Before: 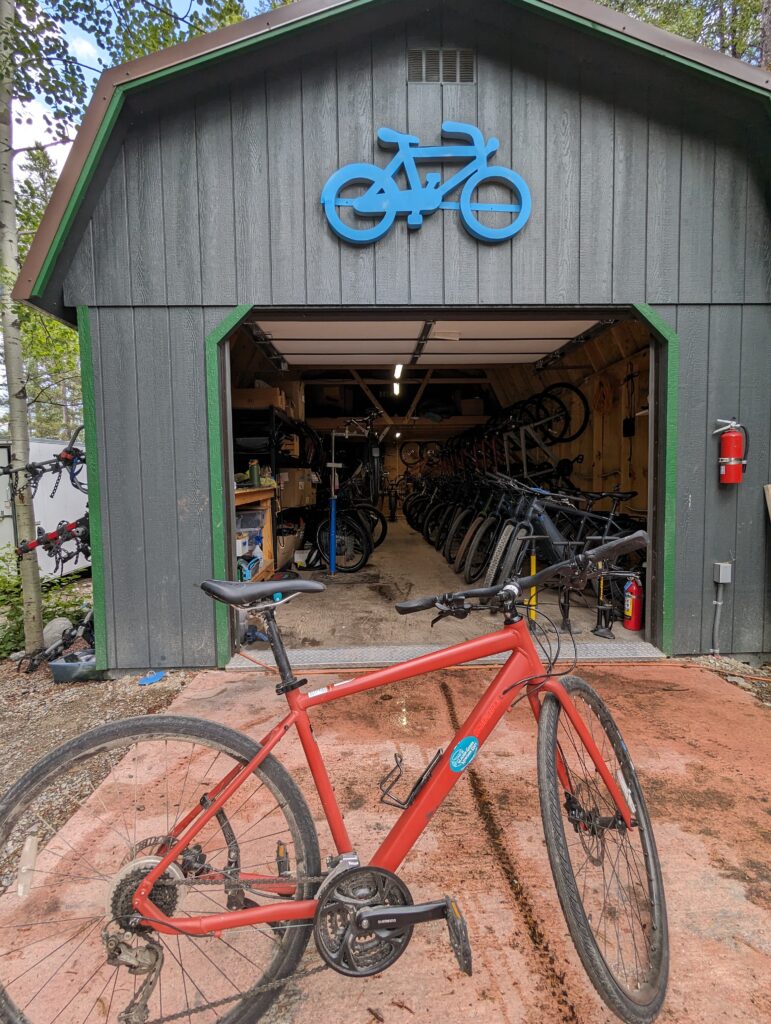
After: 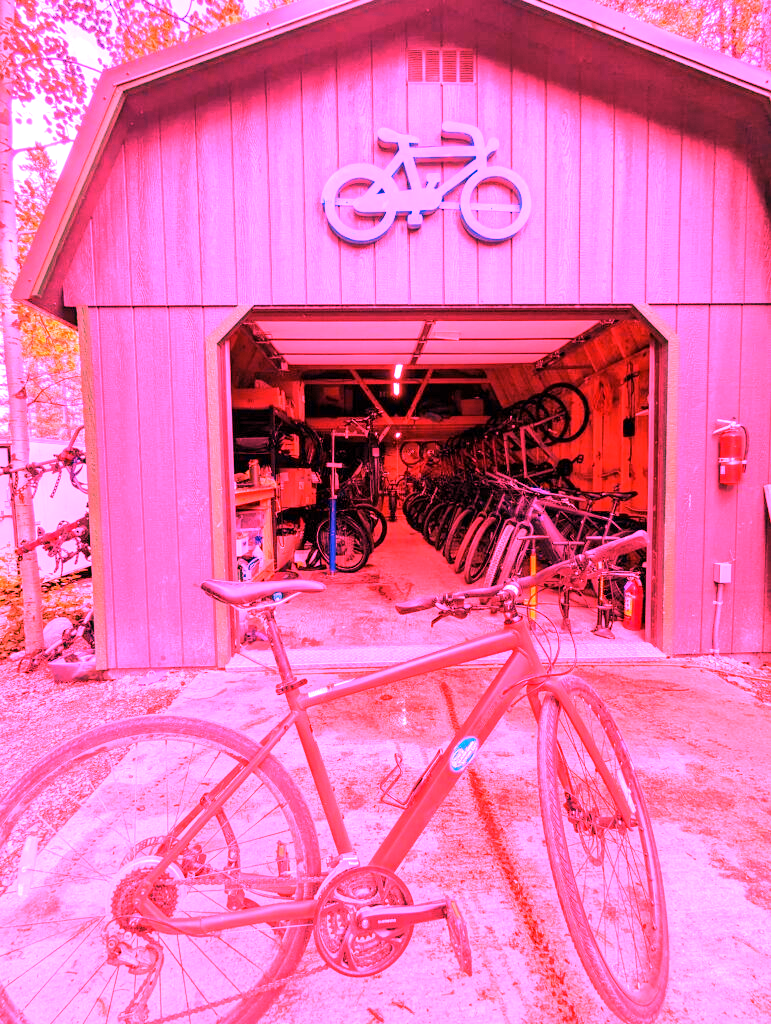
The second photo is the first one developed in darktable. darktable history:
exposure: exposure 0.2 EV, compensate highlight preservation false
white balance: red 4.26, blue 1.802
